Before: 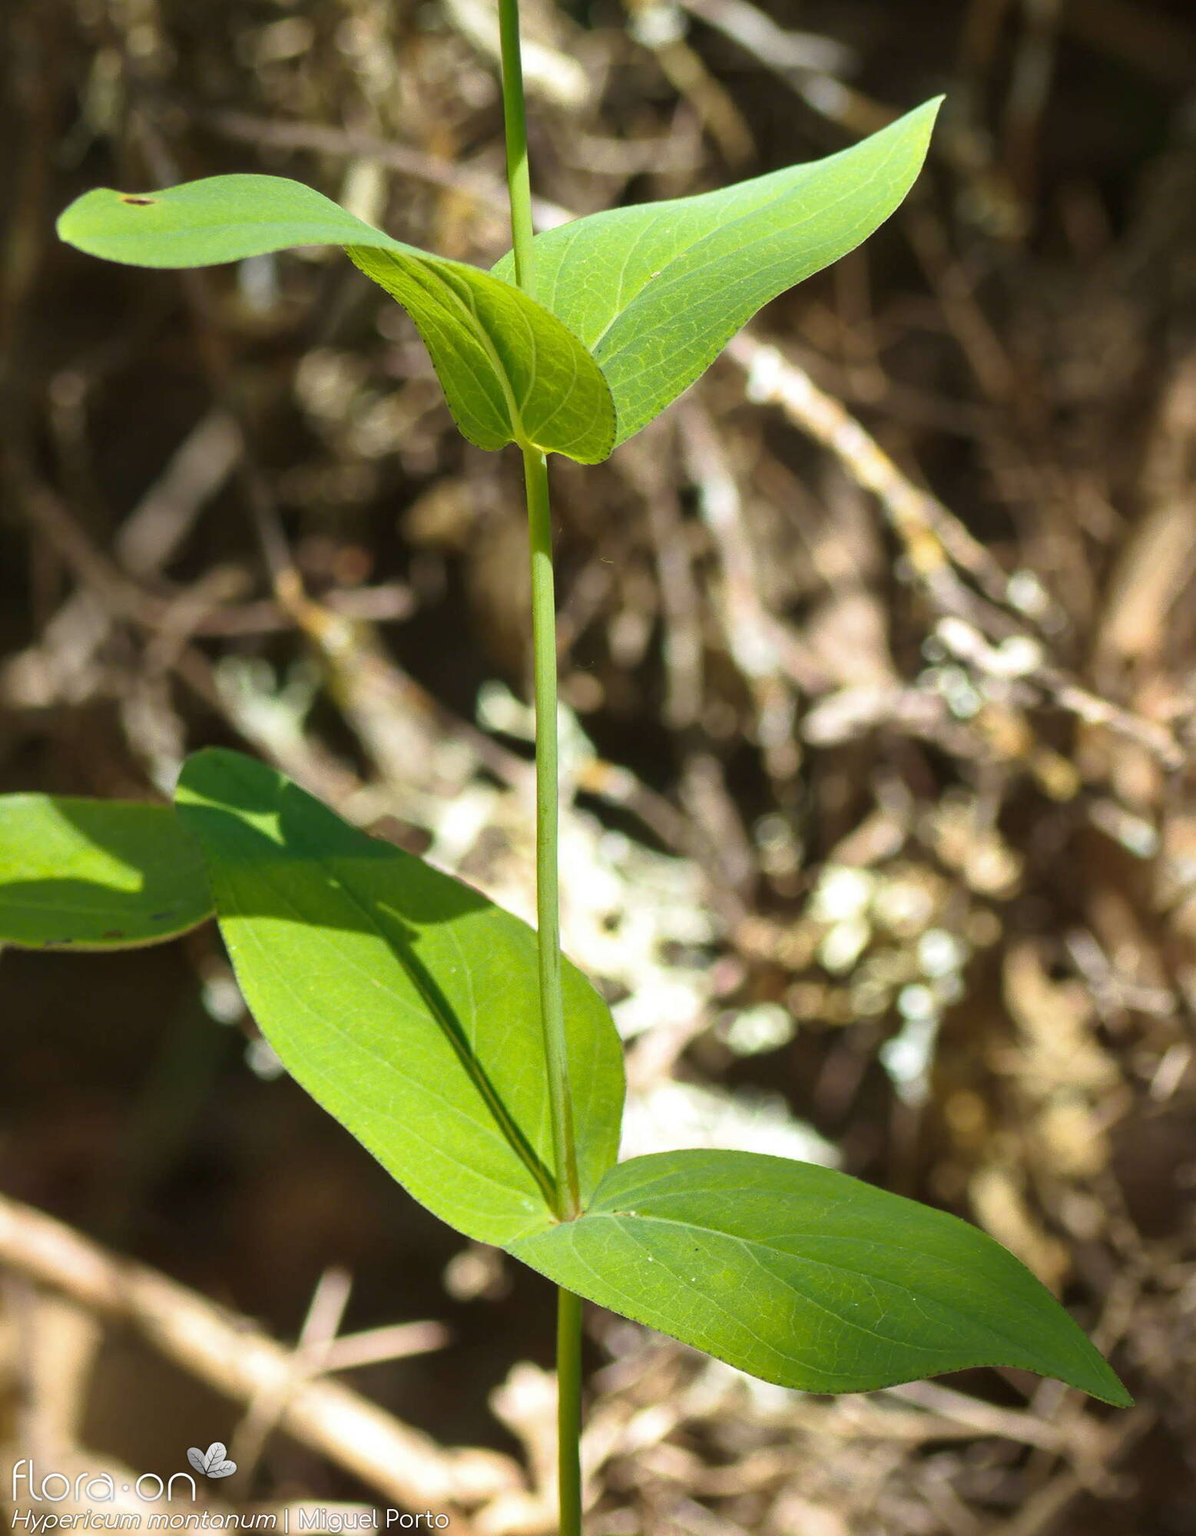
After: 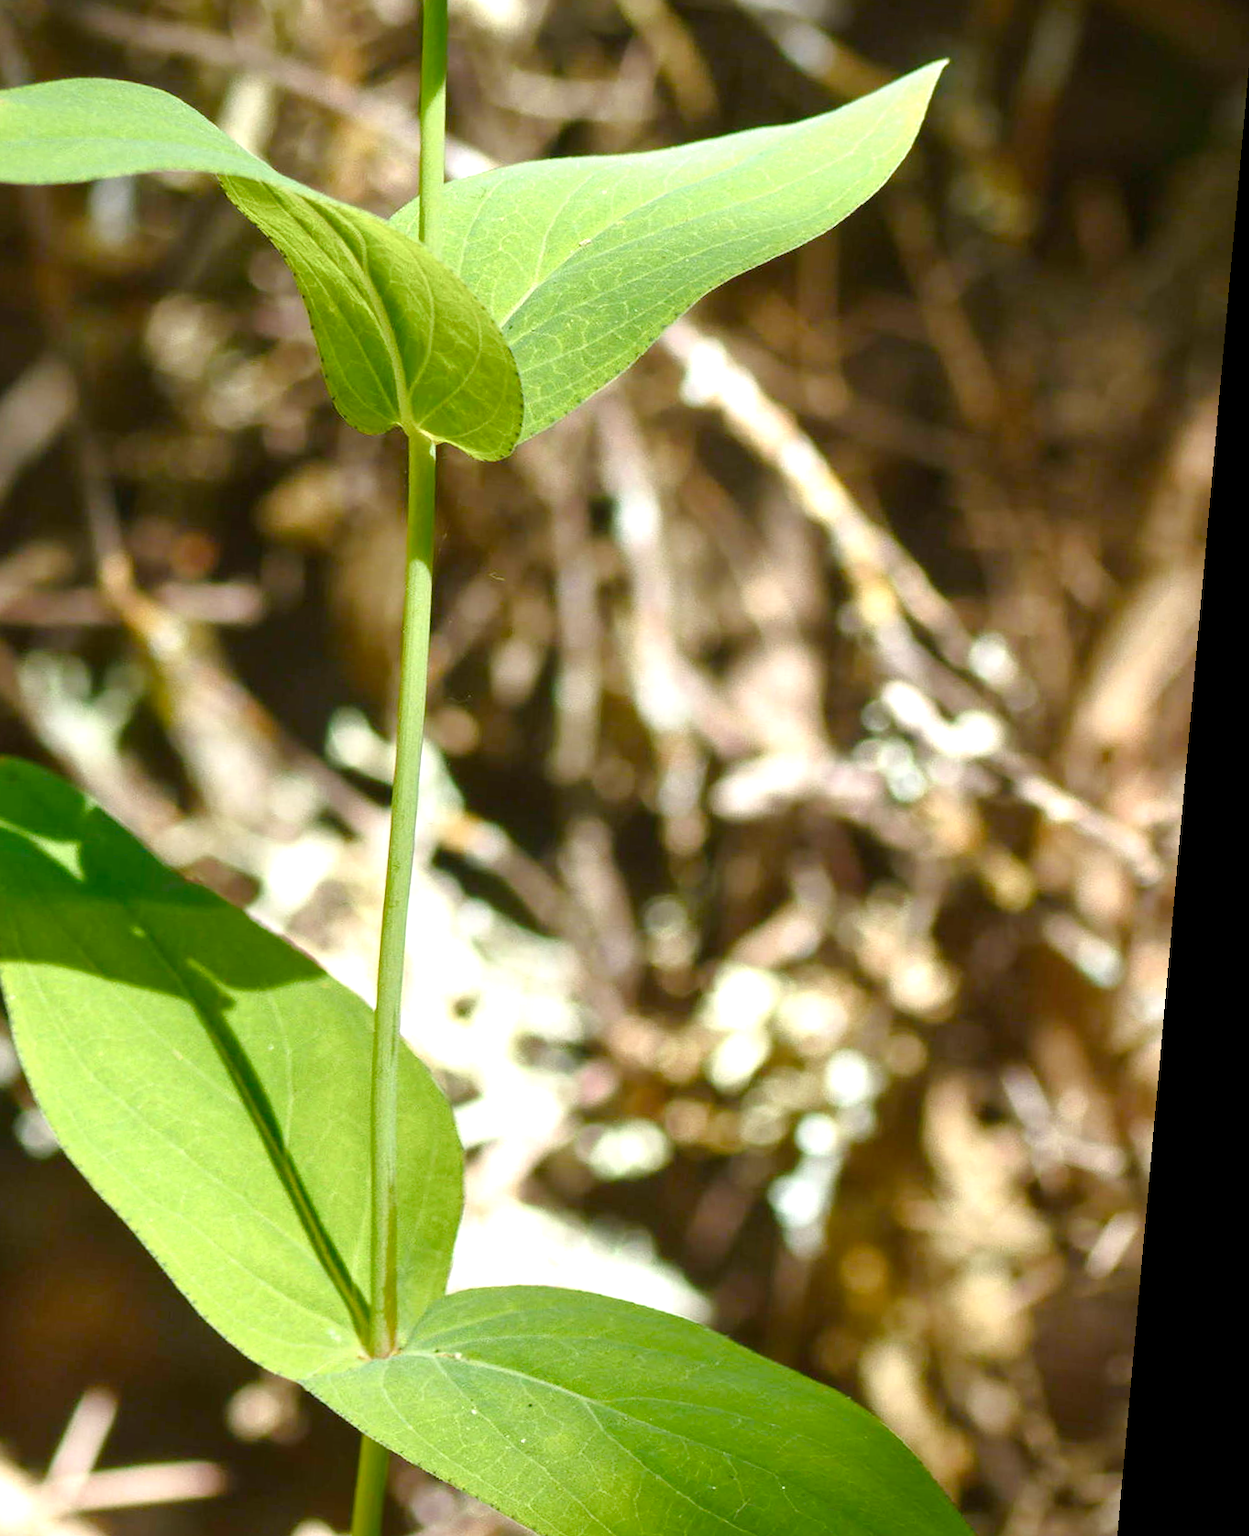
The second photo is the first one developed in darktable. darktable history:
rotate and perspective: rotation 5.12°, automatic cropping off
crop and rotate: left 20.74%, top 7.912%, right 0.375%, bottom 13.378%
color balance rgb: perceptual saturation grading › global saturation 20%, perceptual saturation grading › highlights -50%, perceptual saturation grading › shadows 30%, perceptual brilliance grading › global brilliance 10%, perceptual brilliance grading › shadows 15%
